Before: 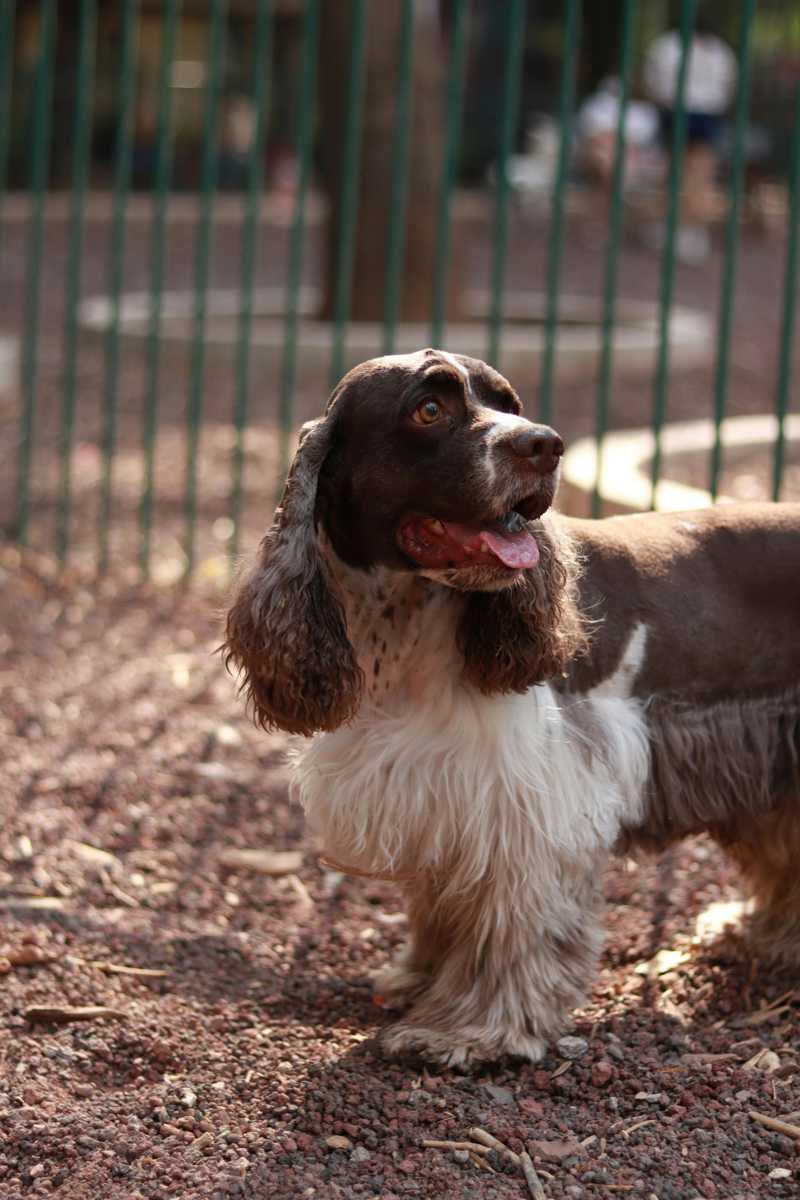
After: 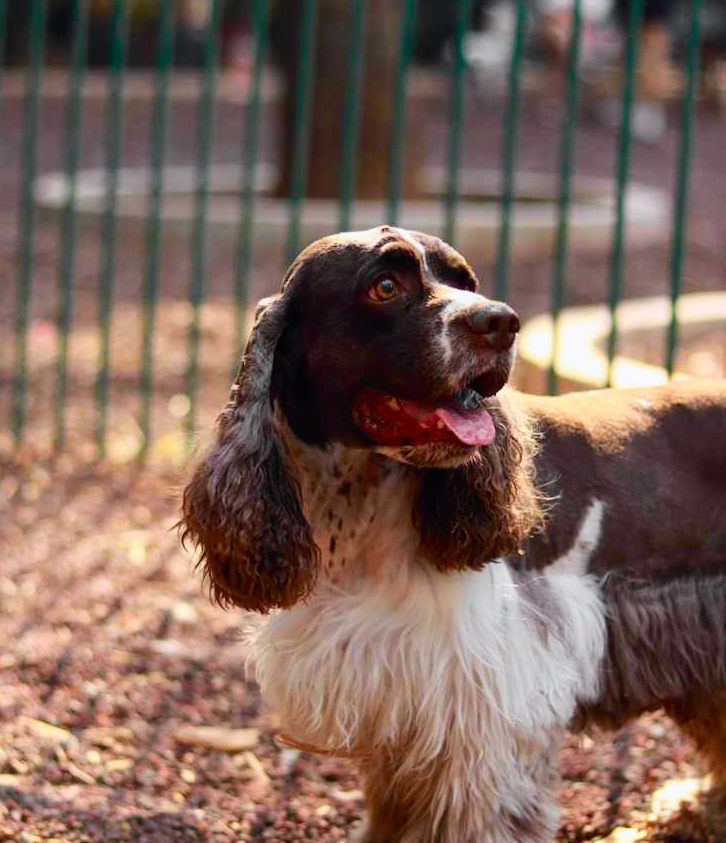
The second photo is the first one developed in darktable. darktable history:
crop: left 5.596%, top 10.314%, right 3.534%, bottom 19.395%
tone curve: curves: ch0 [(0, 0) (0.071, 0.047) (0.266, 0.26) (0.491, 0.552) (0.753, 0.818) (1, 0.983)]; ch1 [(0, 0) (0.346, 0.307) (0.408, 0.369) (0.463, 0.443) (0.482, 0.493) (0.502, 0.5) (0.517, 0.518) (0.55, 0.573) (0.597, 0.641) (0.651, 0.709) (1, 1)]; ch2 [(0, 0) (0.346, 0.34) (0.434, 0.46) (0.485, 0.494) (0.5, 0.494) (0.517, 0.506) (0.535, 0.545) (0.583, 0.634) (0.625, 0.686) (1, 1)], color space Lab, independent channels, preserve colors none
